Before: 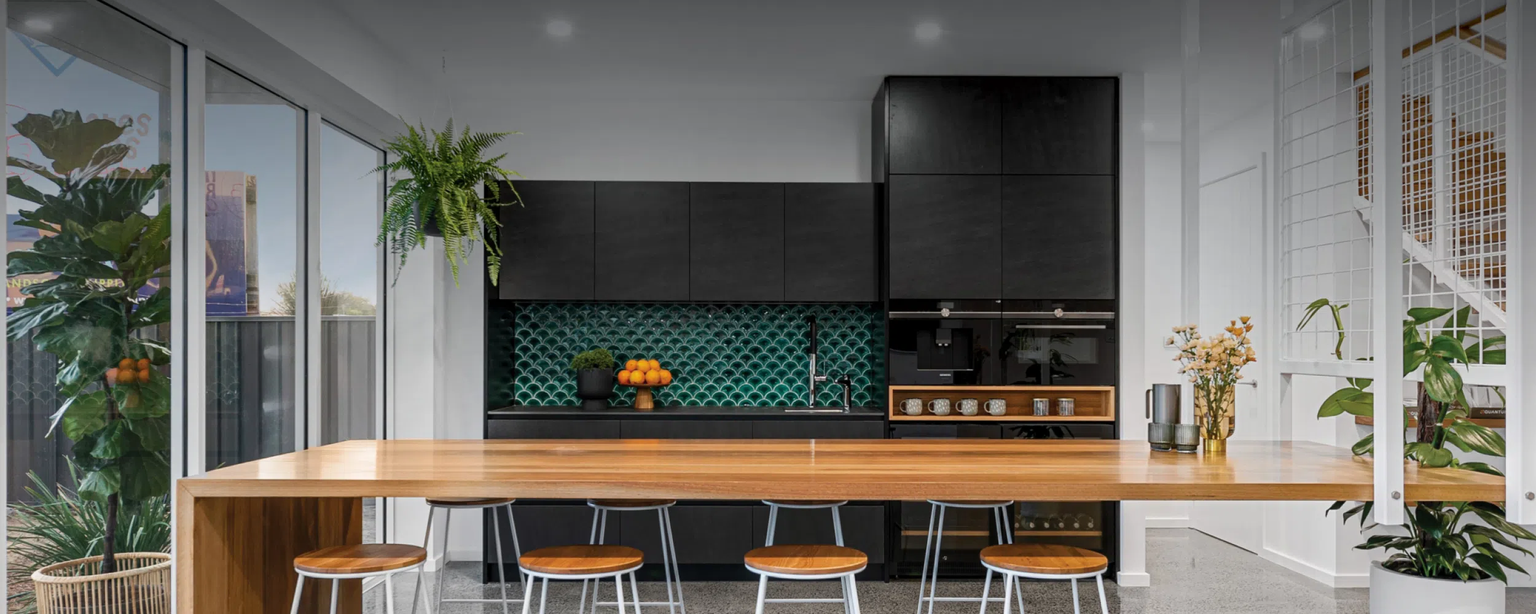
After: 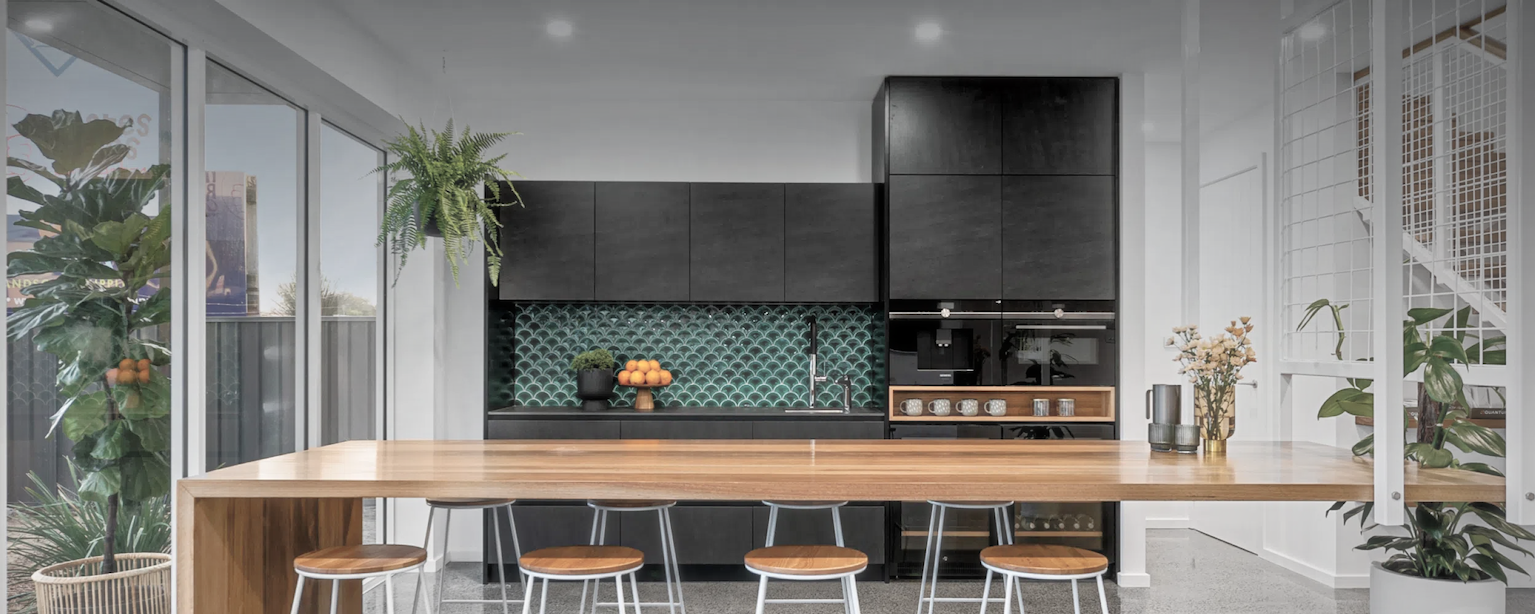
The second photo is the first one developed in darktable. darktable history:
contrast brightness saturation: contrast 0.101, saturation -0.374
vignetting: brightness -0.4, saturation -0.308, center (-0.149, 0.018)
tone equalizer: -7 EV 0.164 EV, -6 EV 0.64 EV, -5 EV 1.14 EV, -4 EV 1.34 EV, -3 EV 1.15 EV, -2 EV 0.6 EV, -1 EV 0.153 EV
haze removal: strength -0.112, compatibility mode true, adaptive false
